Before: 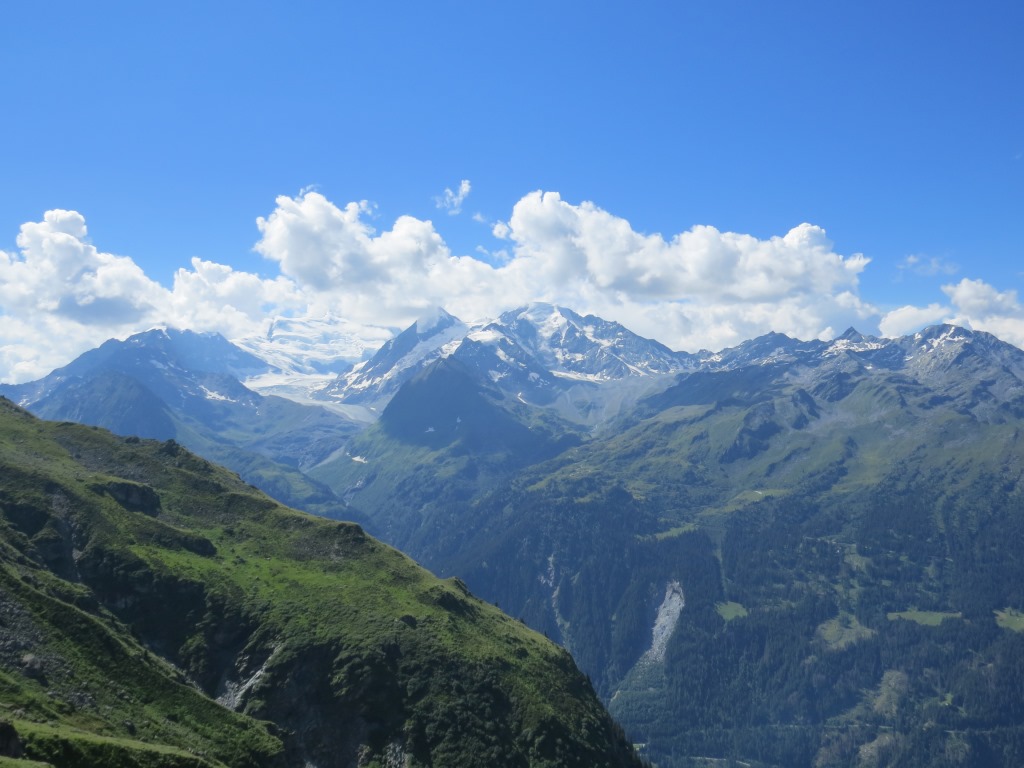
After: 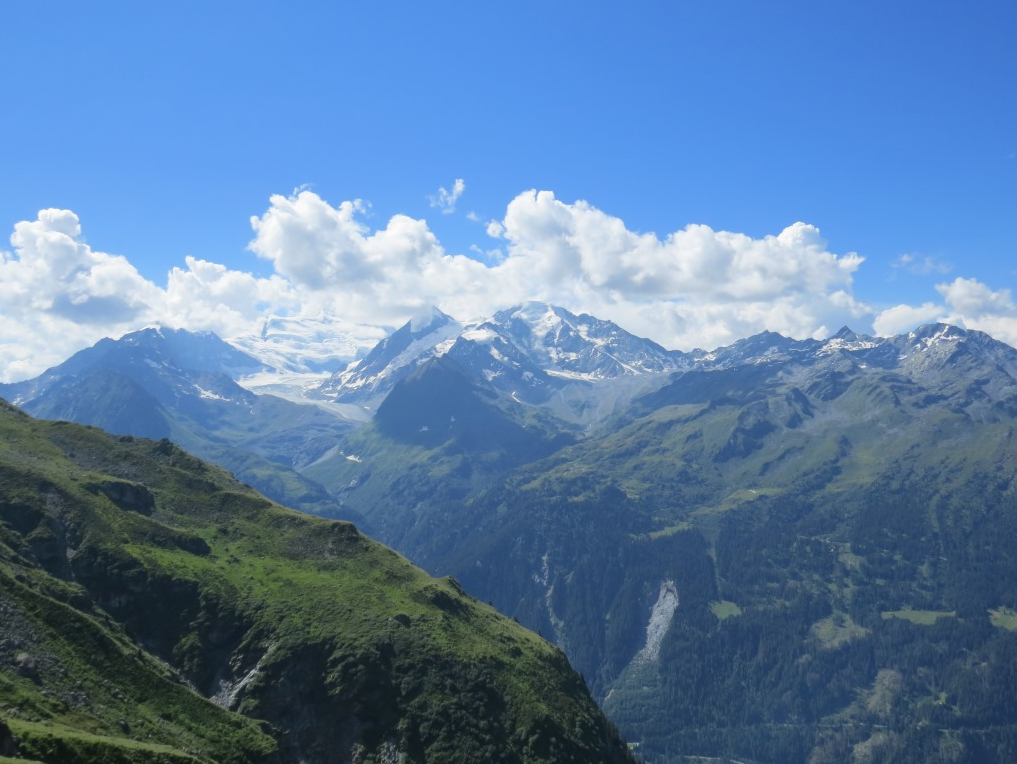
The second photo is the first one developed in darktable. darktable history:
crop and rotate: left 0.614%, top 0.179%, bottom 0.309%
